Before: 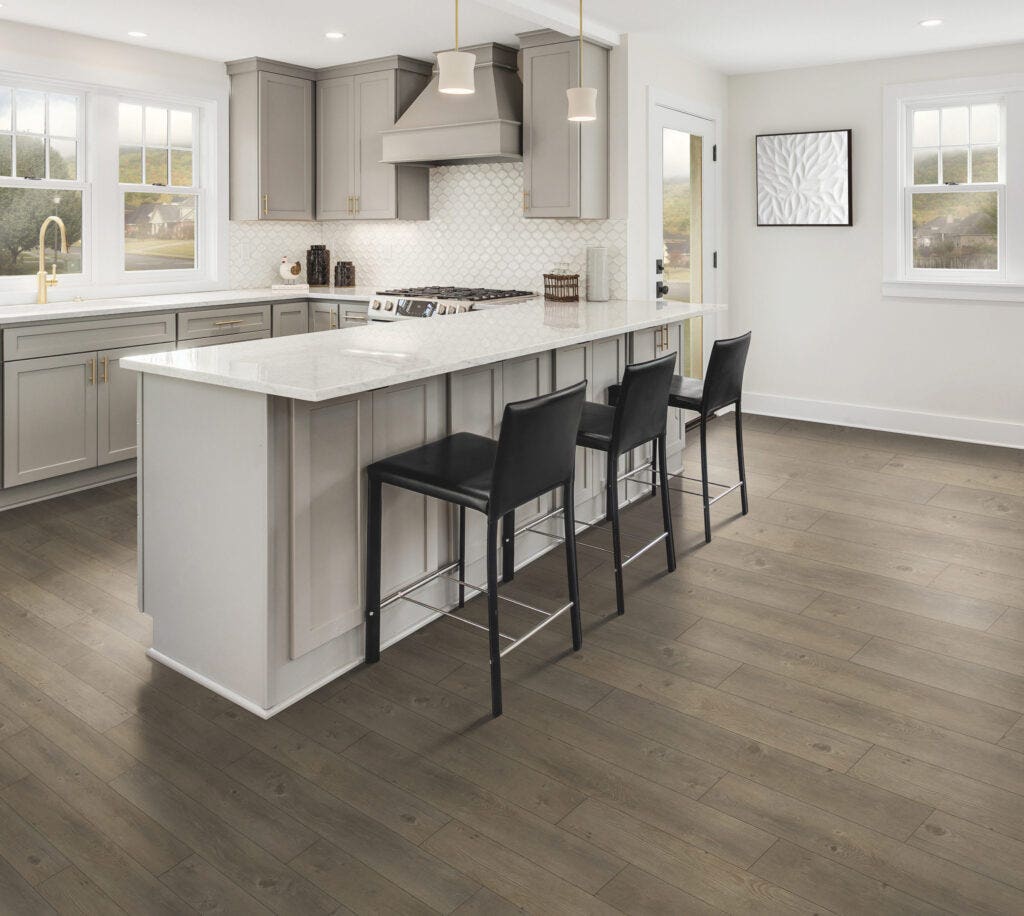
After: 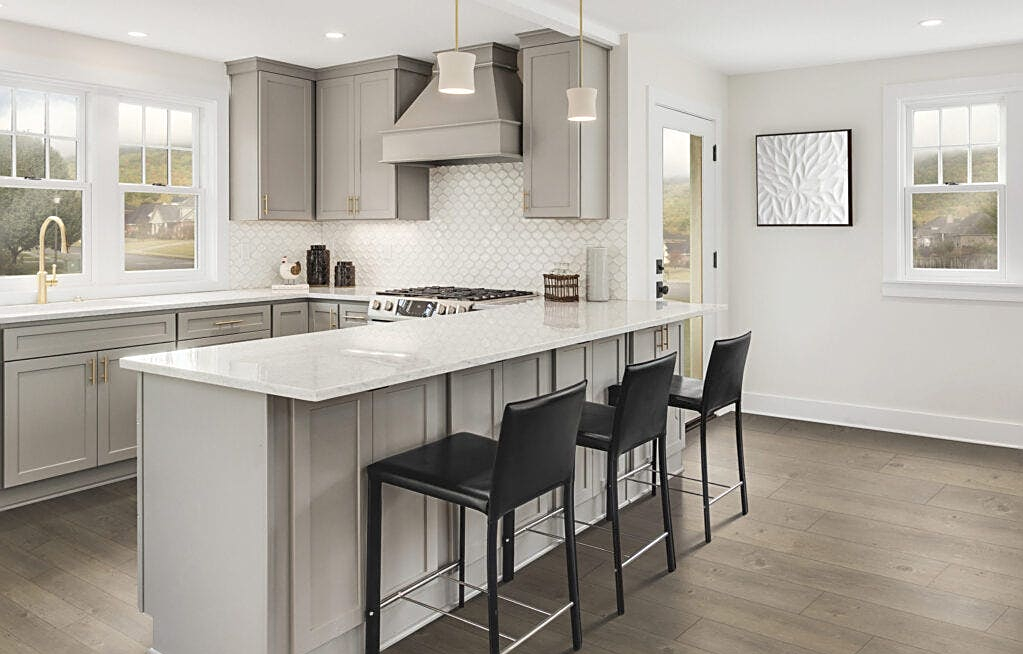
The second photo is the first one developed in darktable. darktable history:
sharpen: on, module defaults
crop: bottom 28.576%
